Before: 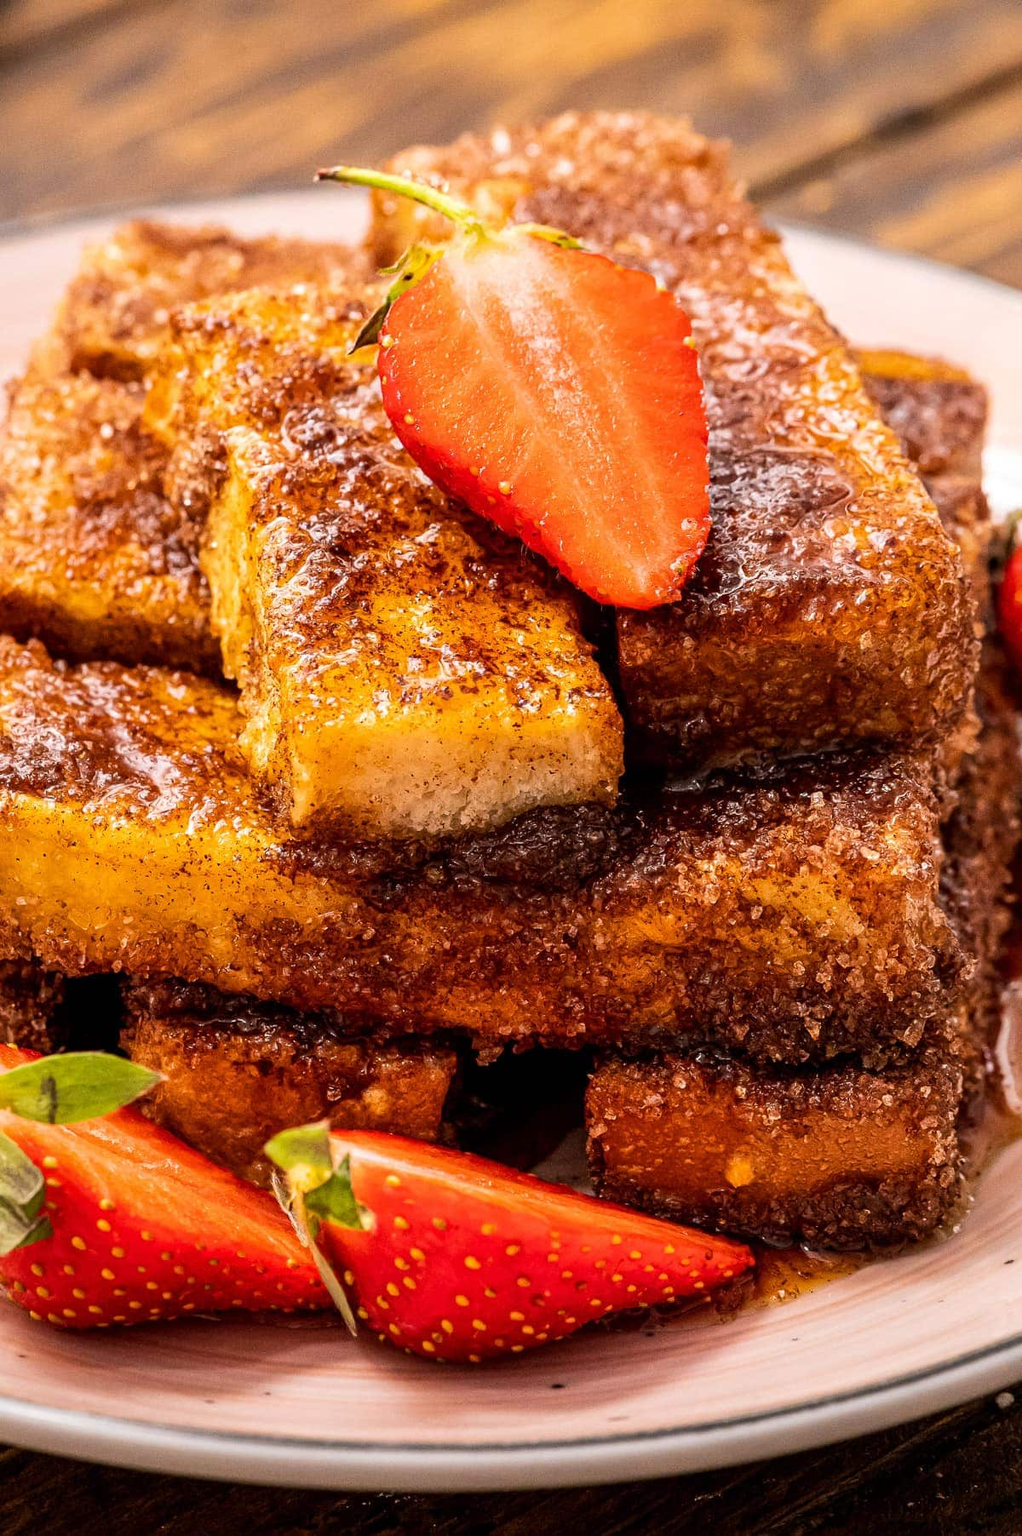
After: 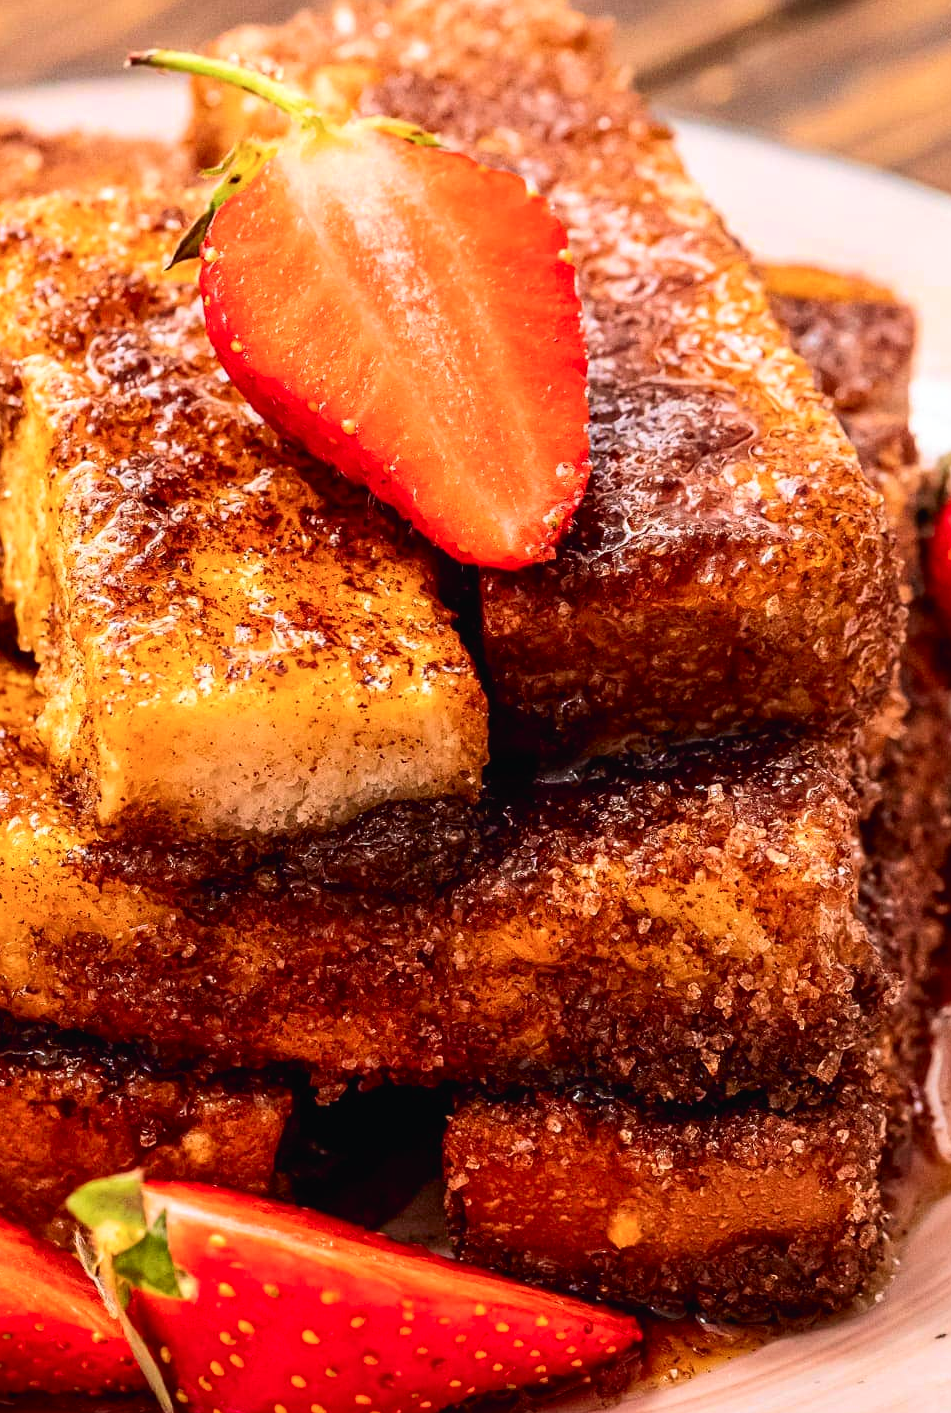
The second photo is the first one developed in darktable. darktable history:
crop and rotate: left 20.405%, top 8.1%, right 0.325%, bottom 13.53%
tone curve: curves: ch0 [(0, 0.015) (0.037, 0.032) (0.131, 0.113) (0.275, 0.26) (0.497, 0.505) (0.617, 0.643) (0.704, 0.735) (0.813, 0.842) (0.911, 0.931) (0.997, 1)]; ch1 [(0, 0) (0.301, 0.3) (0.444, 0.438) (0.493, 0.494) (0.501, 0.5) (0.534, 0.543) (0.582, 0.605) (0.658, 0.687) (0.746, 0.79) (1, 1)]; ch2 [(0, 0) (0.246, 0.234) (0.36, 0.356) (0.415, 0.426) (0.476, 0.492) (0.502, 0.499) (0.525, 0.517) (0.533, 0.534) (0.586, 0.598) (0.634, 0.643) (0.706, 0.717) (0.853, 0.83) (1, 0.951)], color space Lab, independent channels, preserve colors none
